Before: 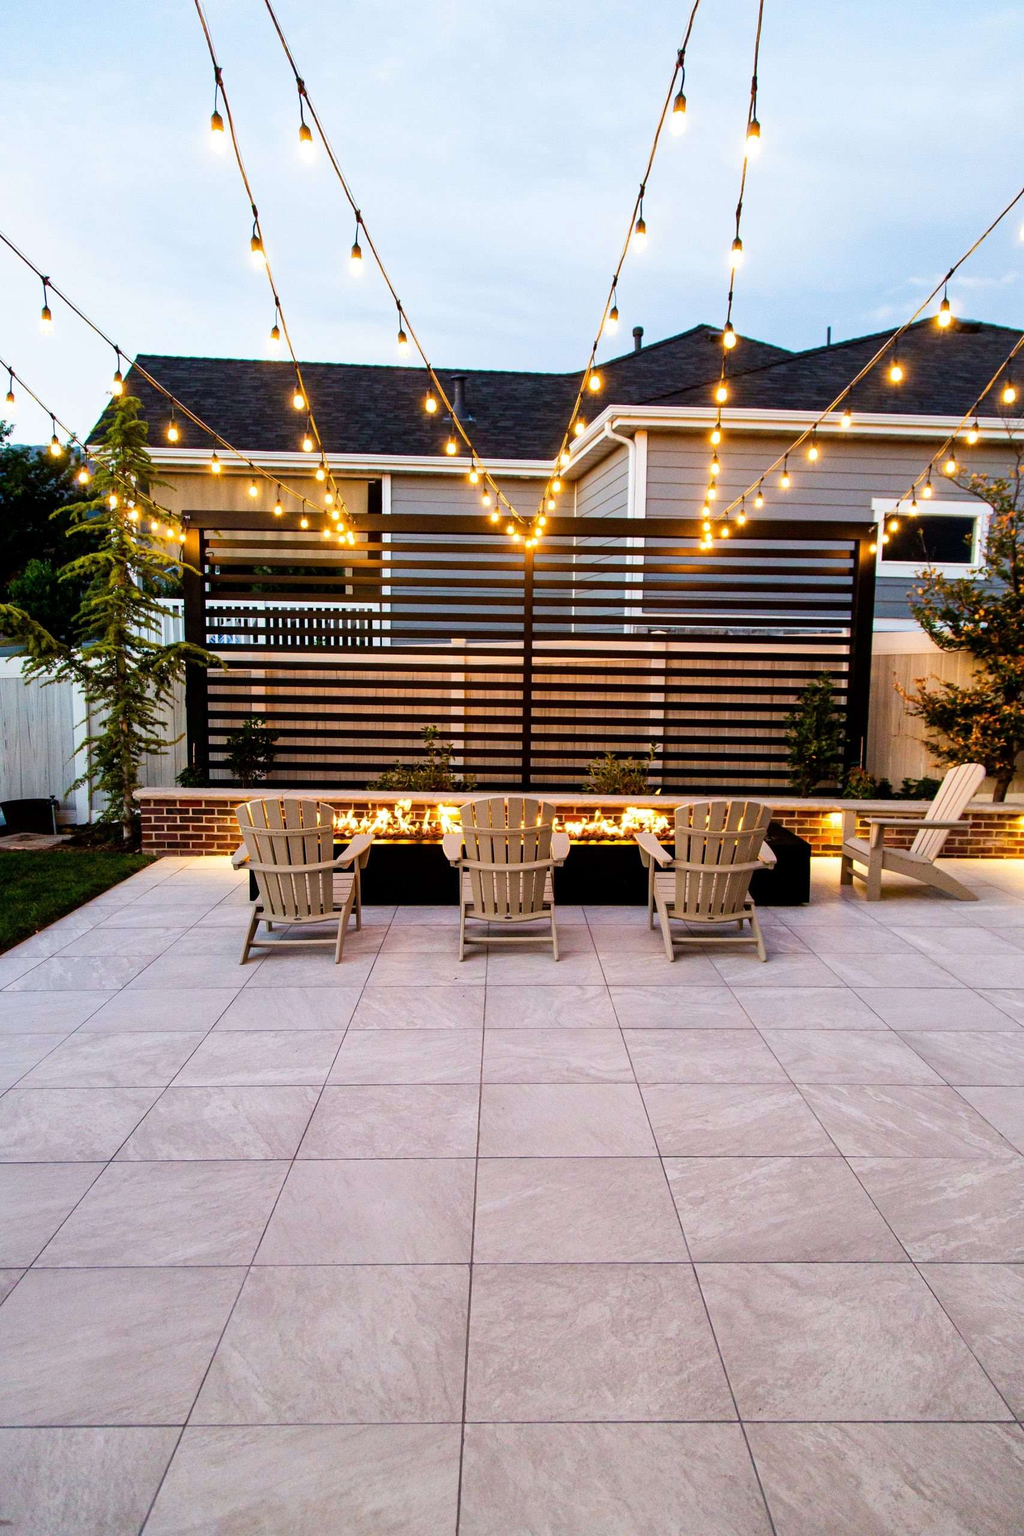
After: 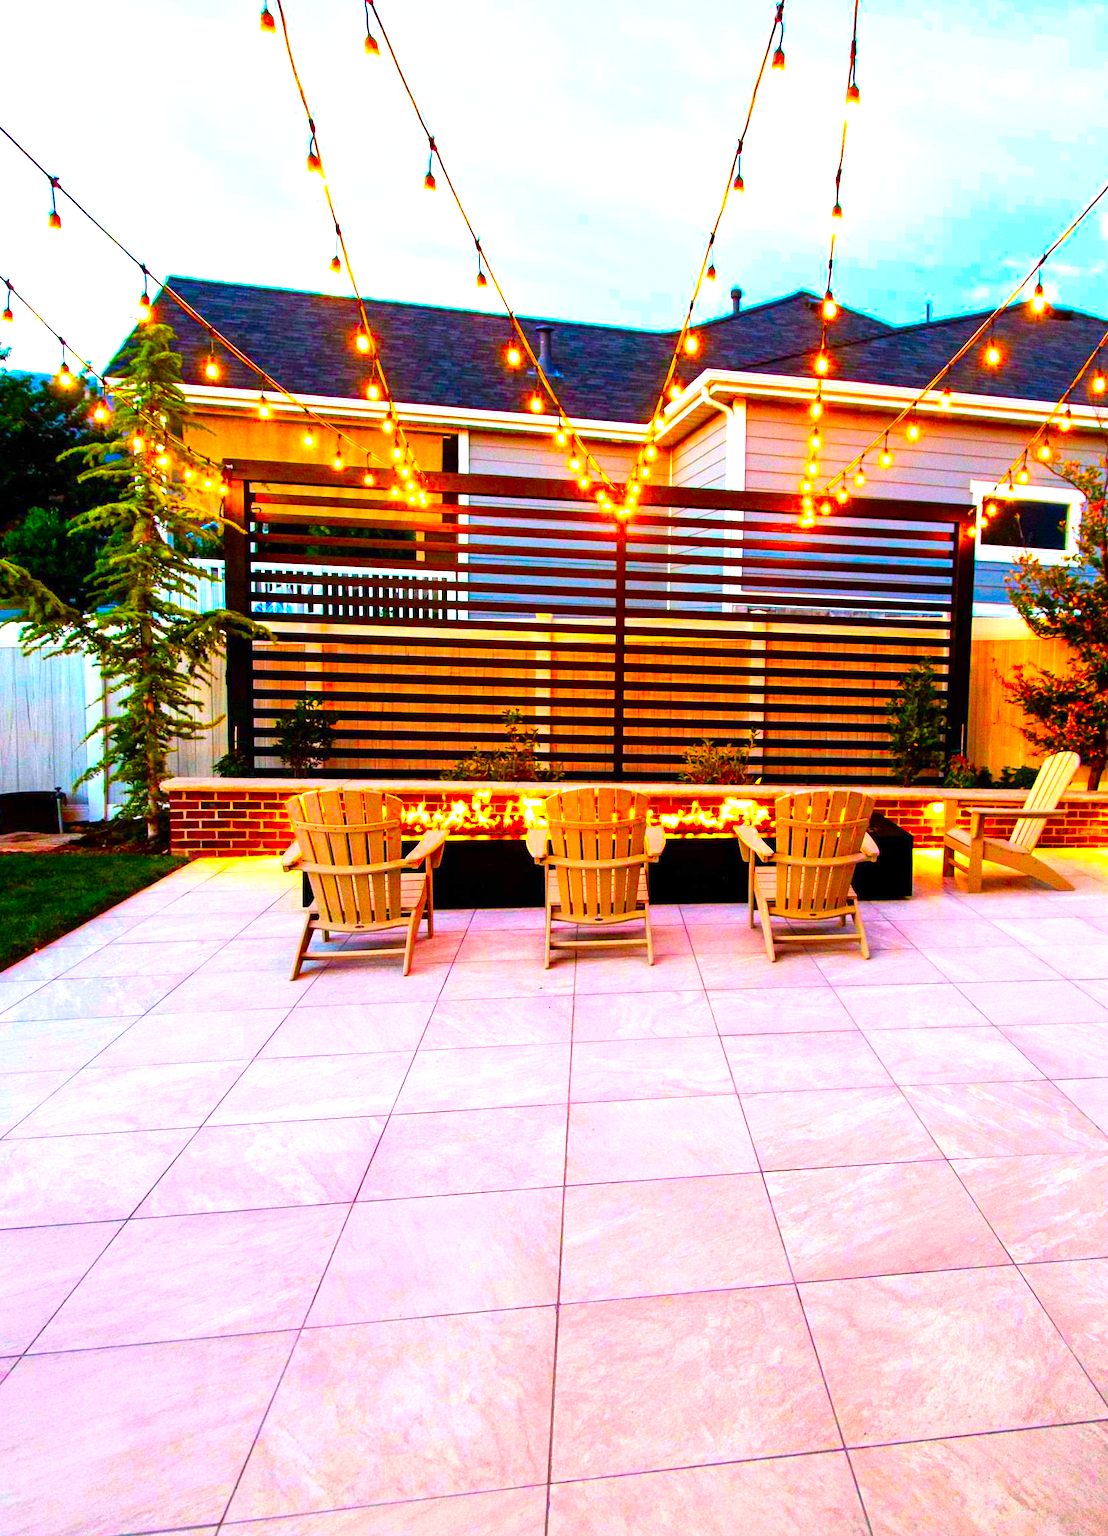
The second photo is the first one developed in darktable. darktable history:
color balance rgb: perceptual saturation grading › global saturation 30%, global vibrance 20%
exposure: exposure 0.943 EV, compensate highlight preservation false
color correction: saturation 2.15
rotate and perspective: rotation -0.013°, lens shift (vertical) -0.027, lens shift (horizontal) 0.178, crop left 0.016, crop right 0.989, crop top 0.082, crop bottom 0.918
